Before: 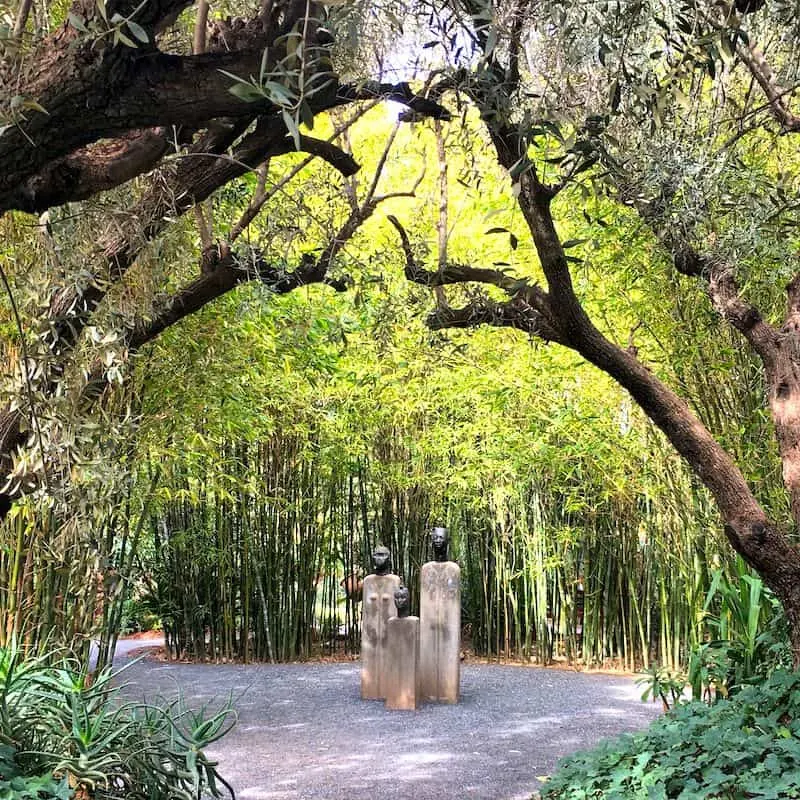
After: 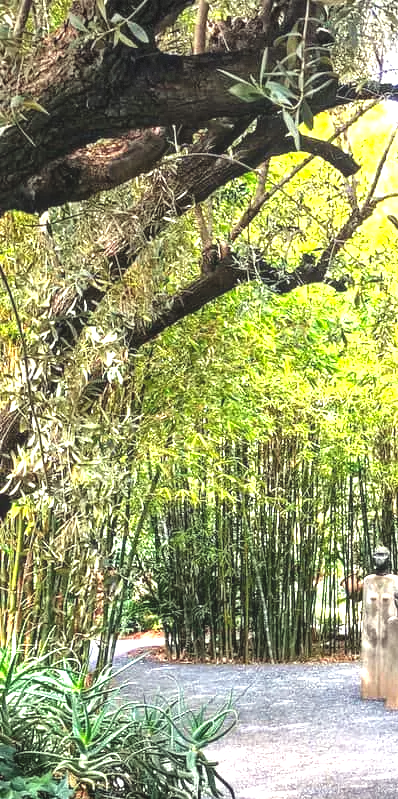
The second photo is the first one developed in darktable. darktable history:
vignetting: brightness -0.586, saturation -0.124, dithering 8-bit output
local contrast: on, module defaults
crop and rotate: left 0.013%, top 0%, right 50.194%
tone equalizer: mask exposure compensation -0.51 EV
exposure: black level correction -0.006, exposure 1 EV, compensate highlight preservation false
color correction: highlights a* -4.25, highlights b* 6.99
